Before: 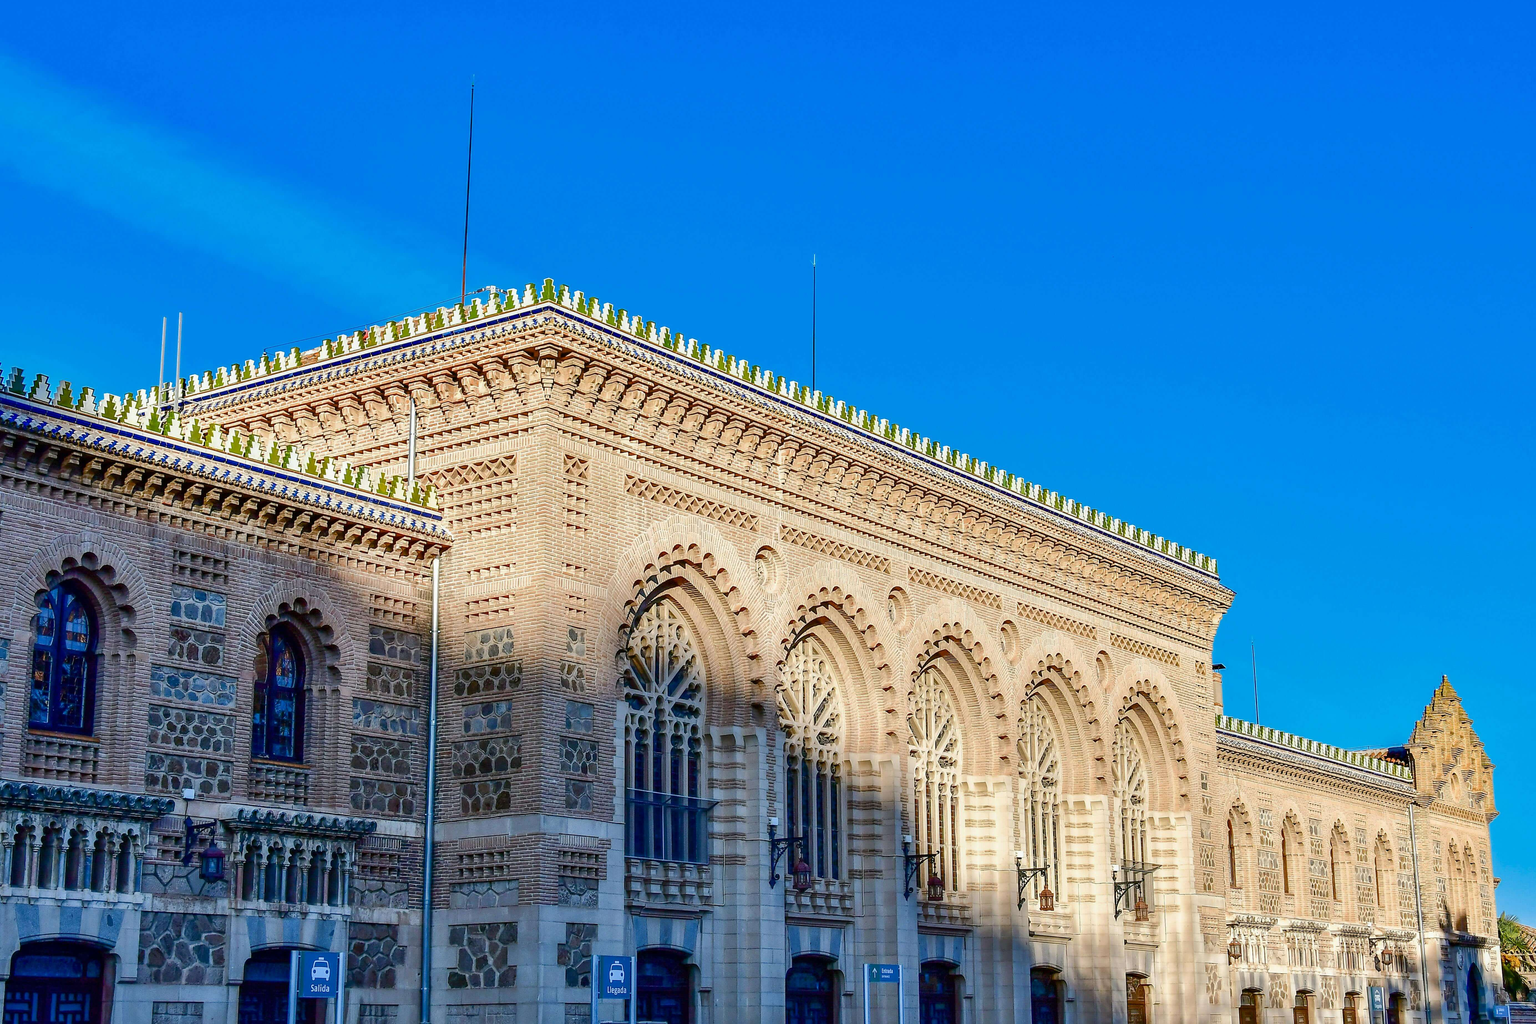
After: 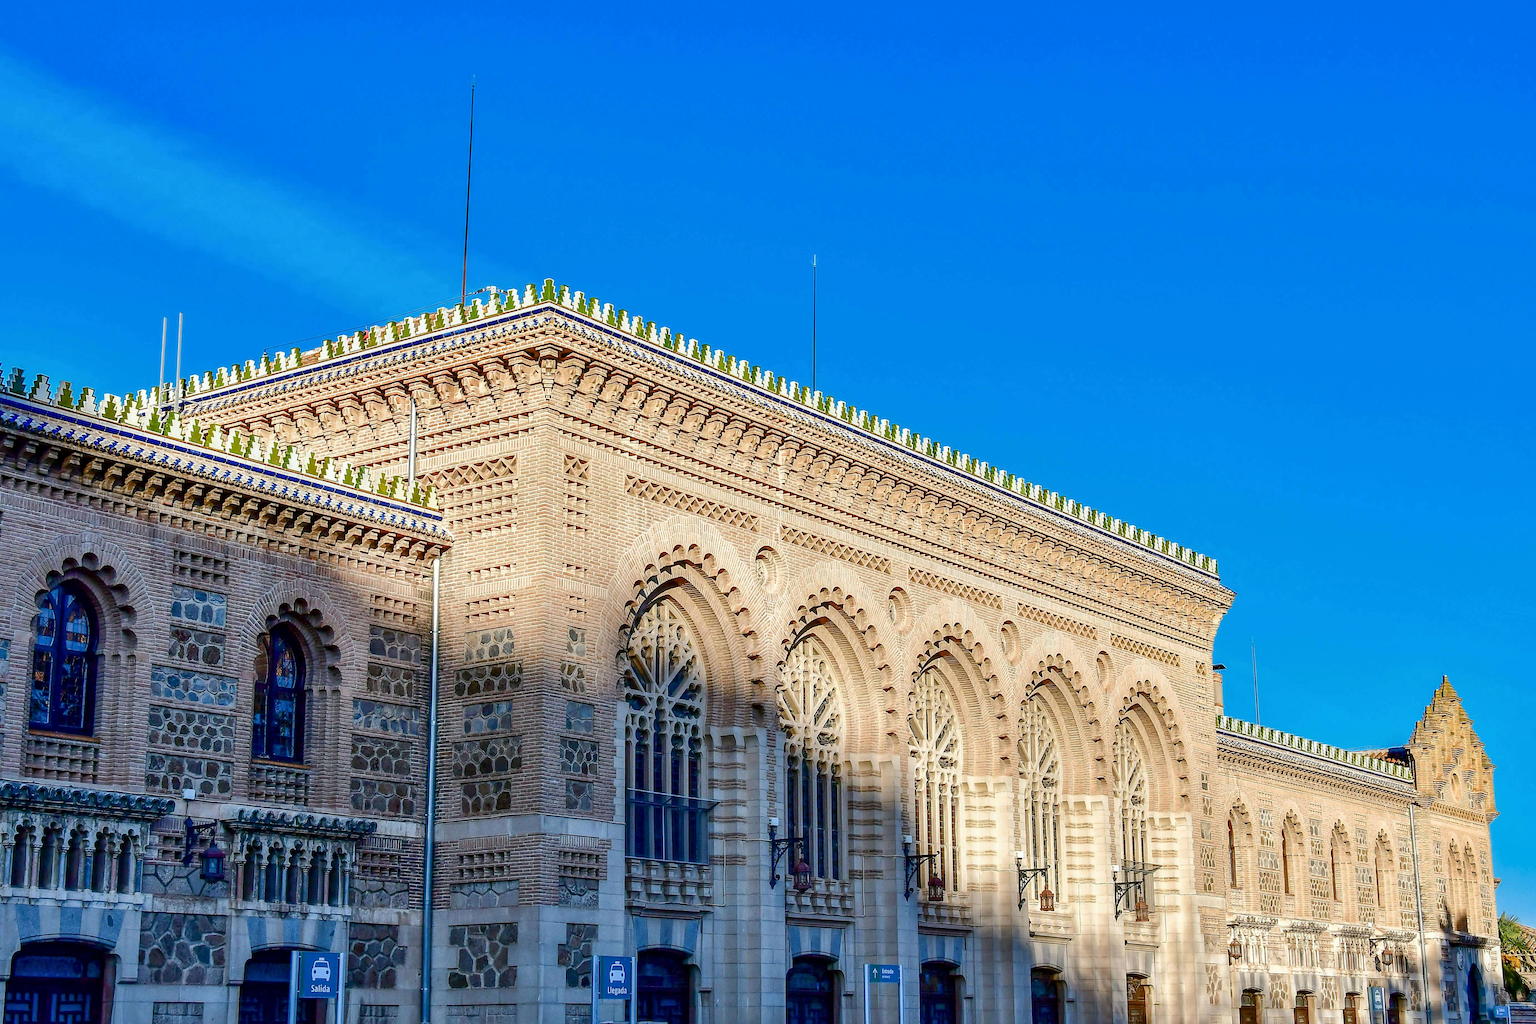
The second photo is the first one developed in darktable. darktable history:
local contrast: highlights 100%, shadows 99%, detail 119%, midtone range 0.2
